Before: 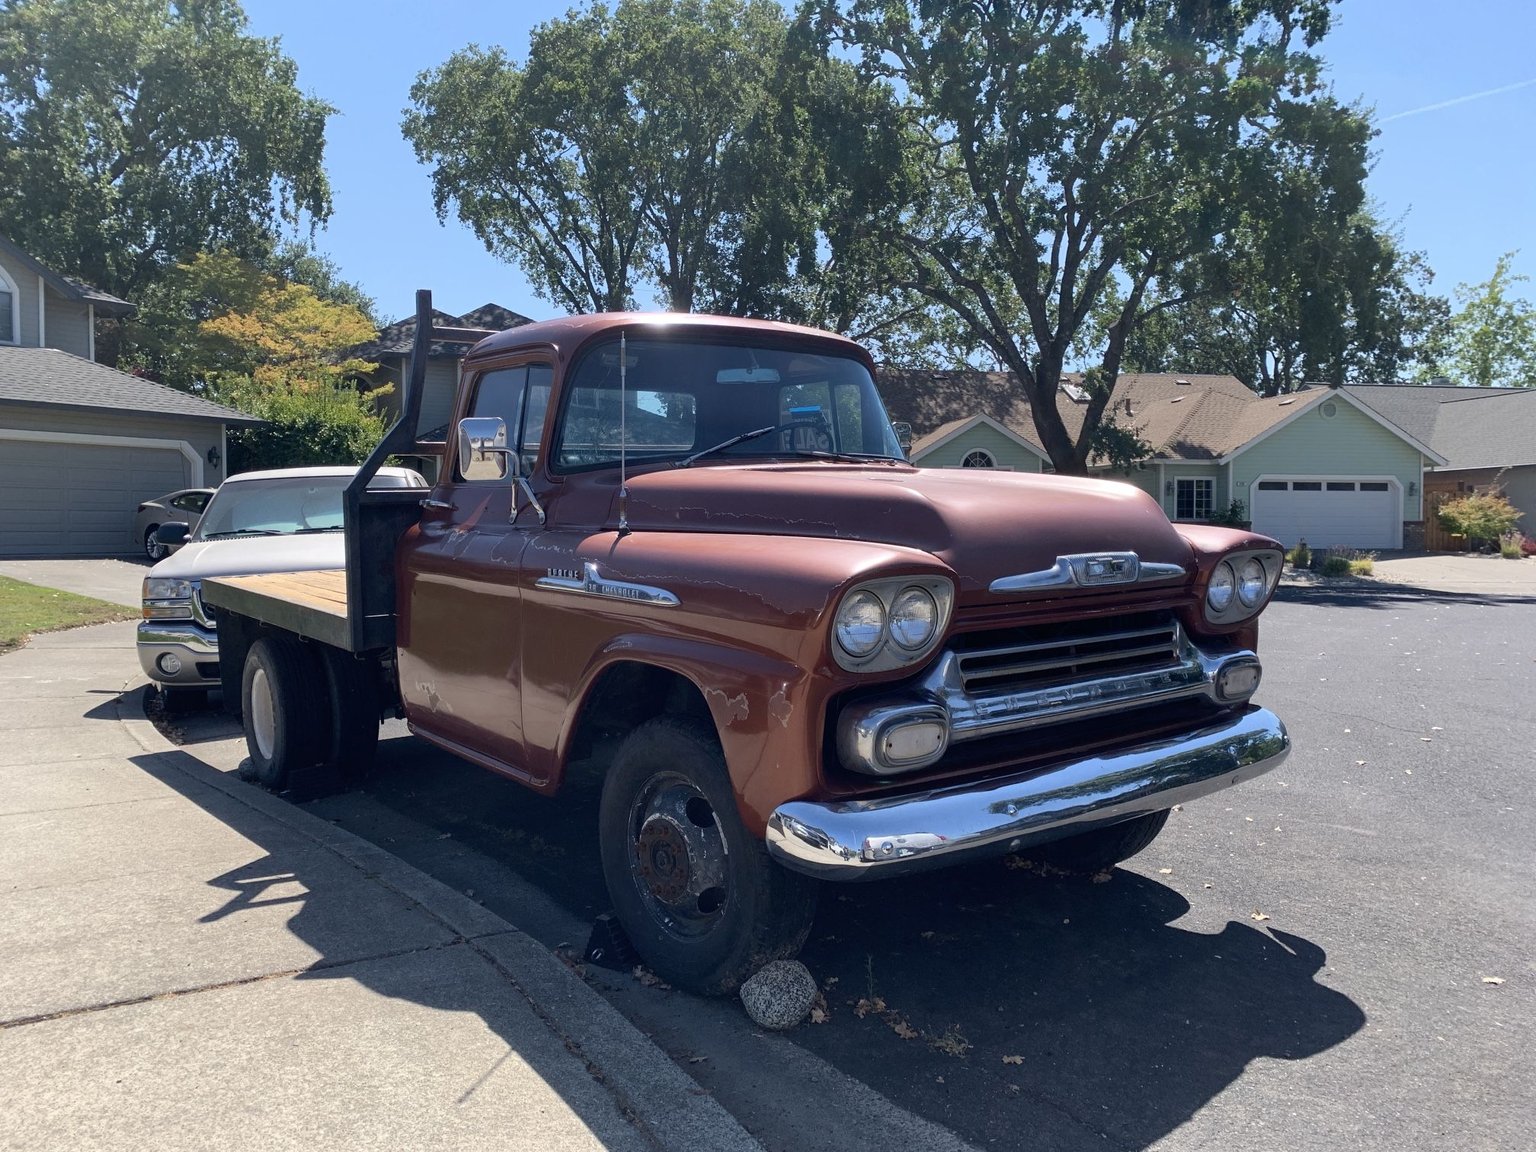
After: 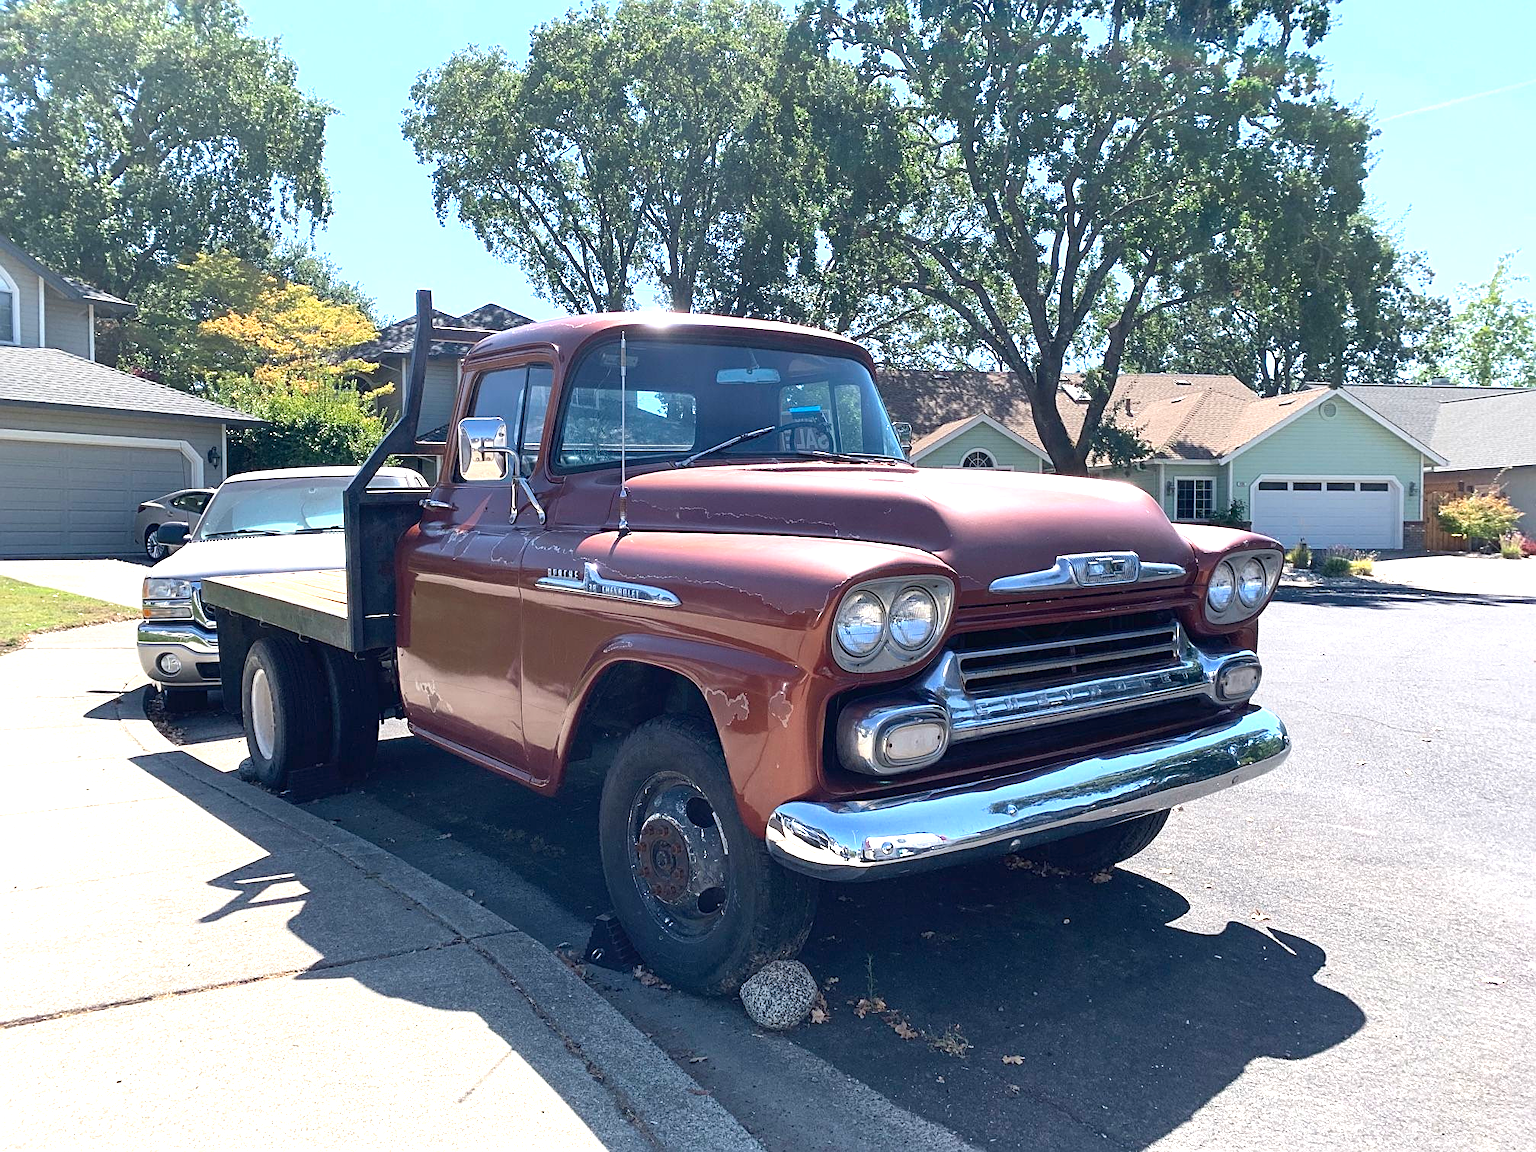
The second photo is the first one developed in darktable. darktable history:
sharpen: on, module defaults
exposure: black level correction 0, exposure 1.1 EV, compensate exposure bias true, compensate highlight preservation false
